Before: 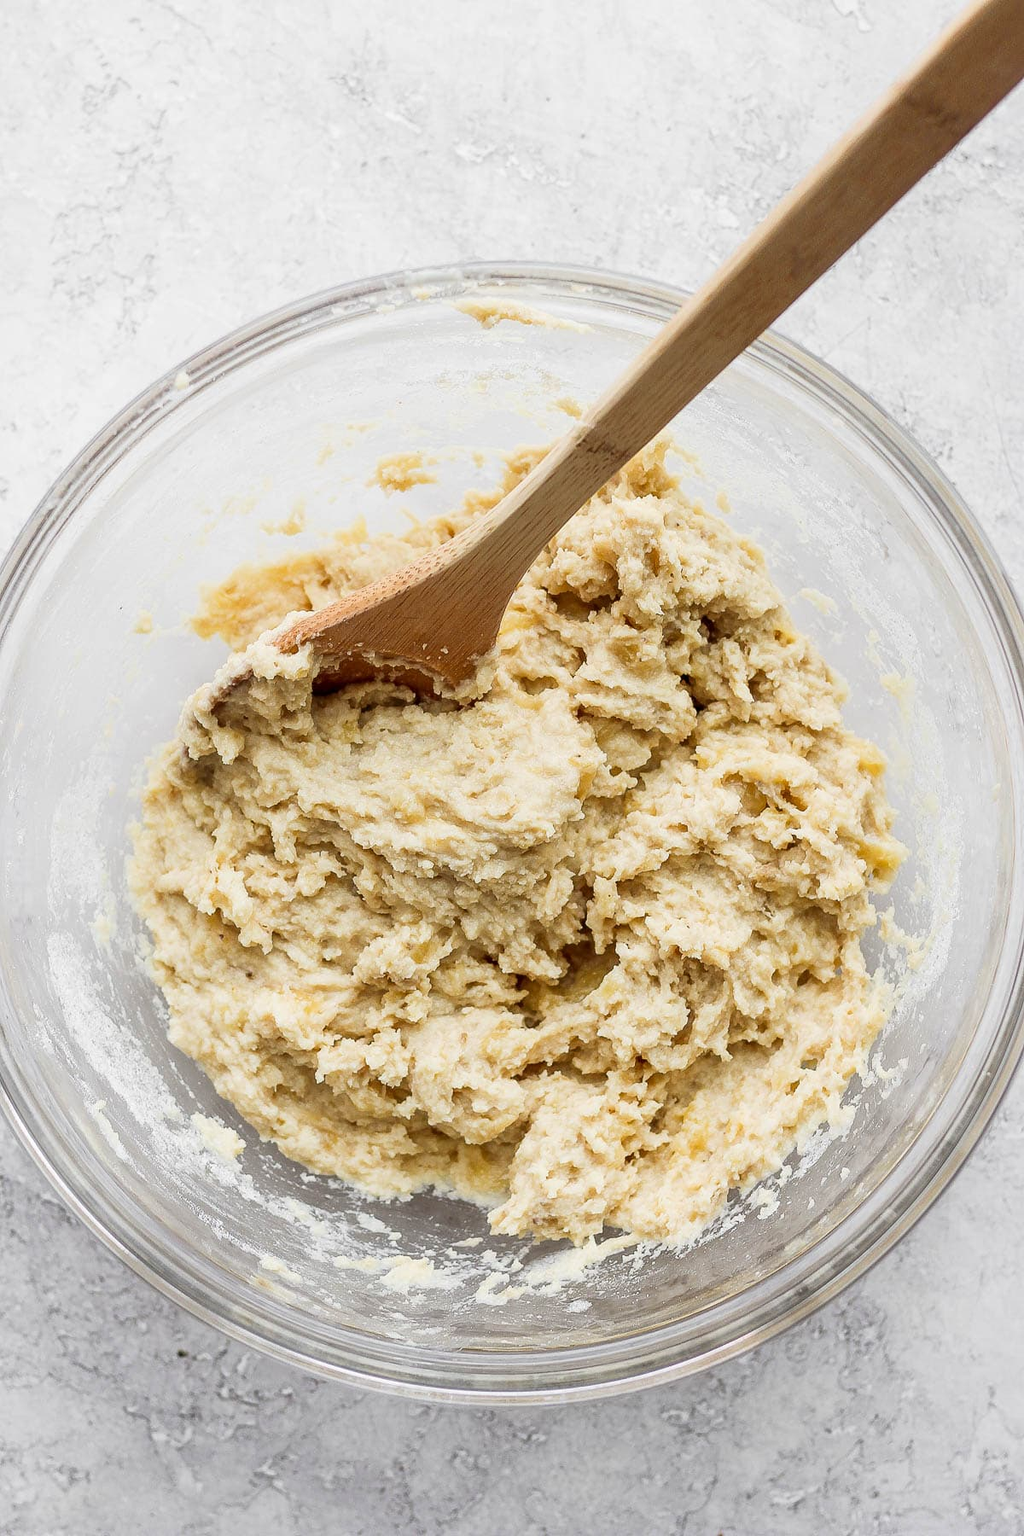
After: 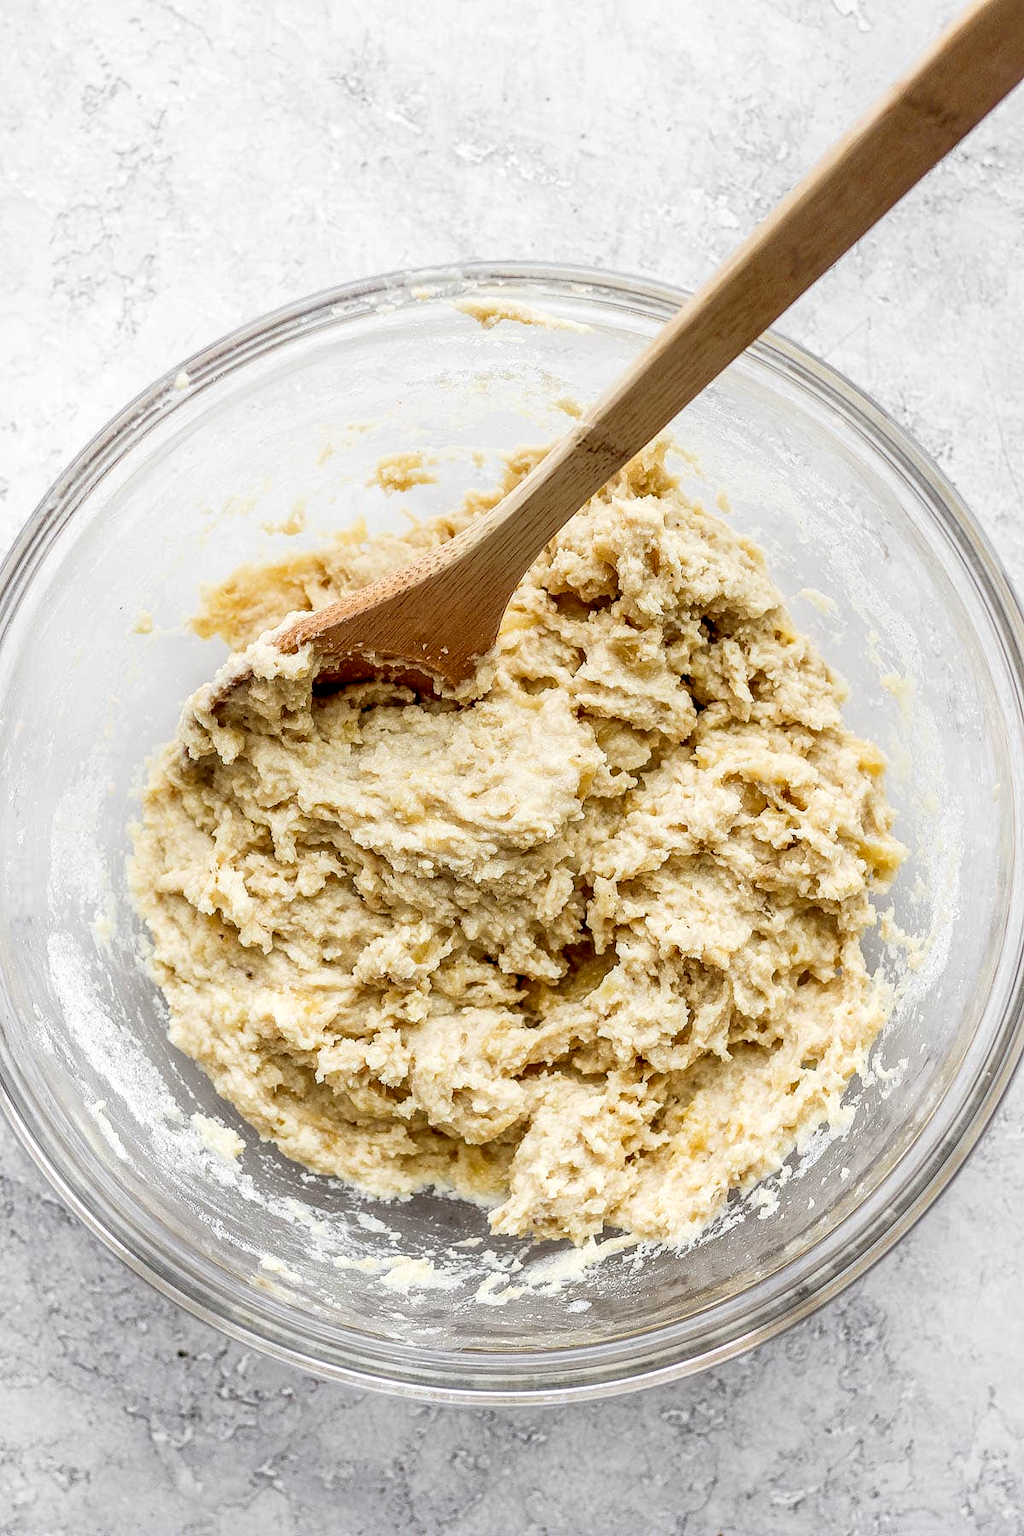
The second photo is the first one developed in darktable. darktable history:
local contrast: detail 130%
exposure: black level correction 0.008, exposure 0.101 EV, compensate highlight preservation false
